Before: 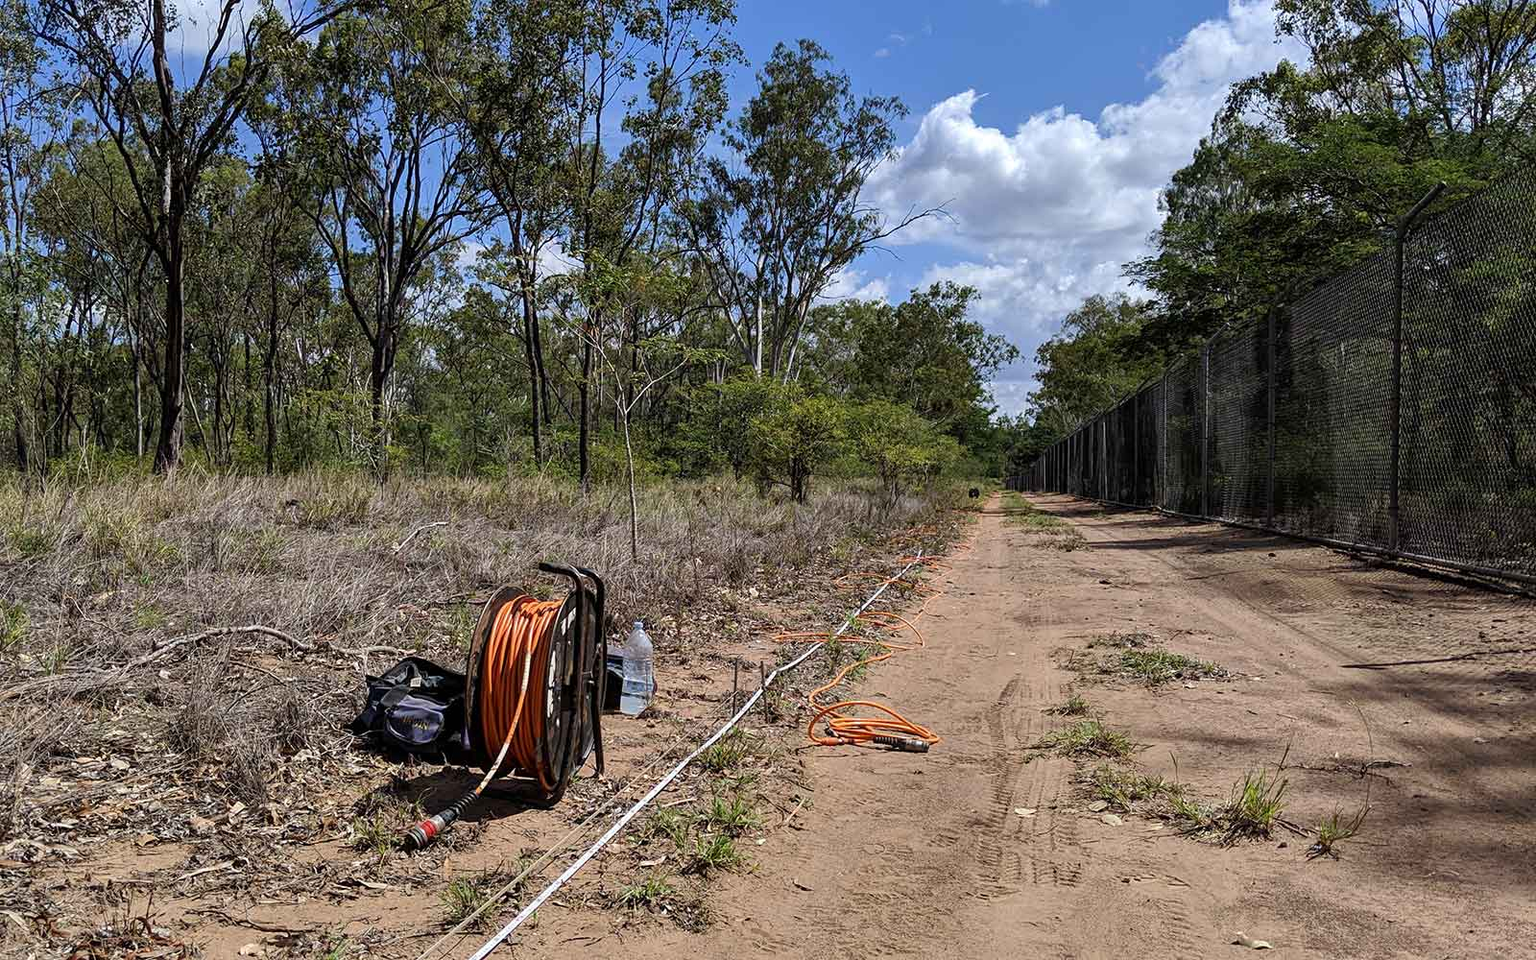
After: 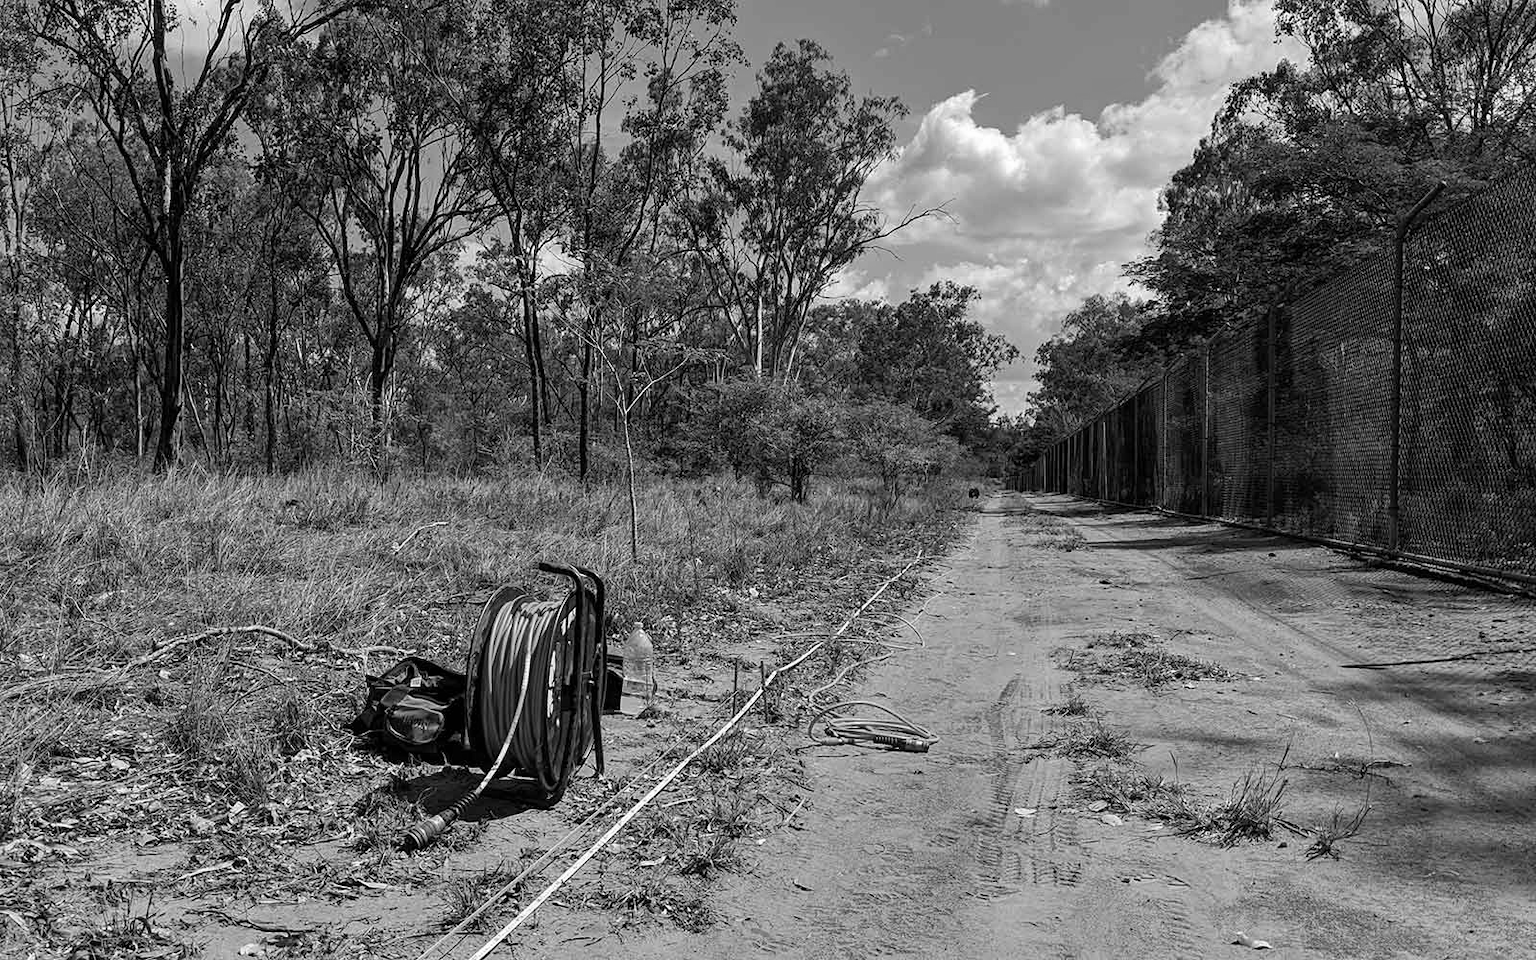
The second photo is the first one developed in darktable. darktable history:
monochrome: on, module defaults
color correction: highlights a* 10.32, highlights b* 14.66, shadows a* -9.59, shadows b* -15.02
